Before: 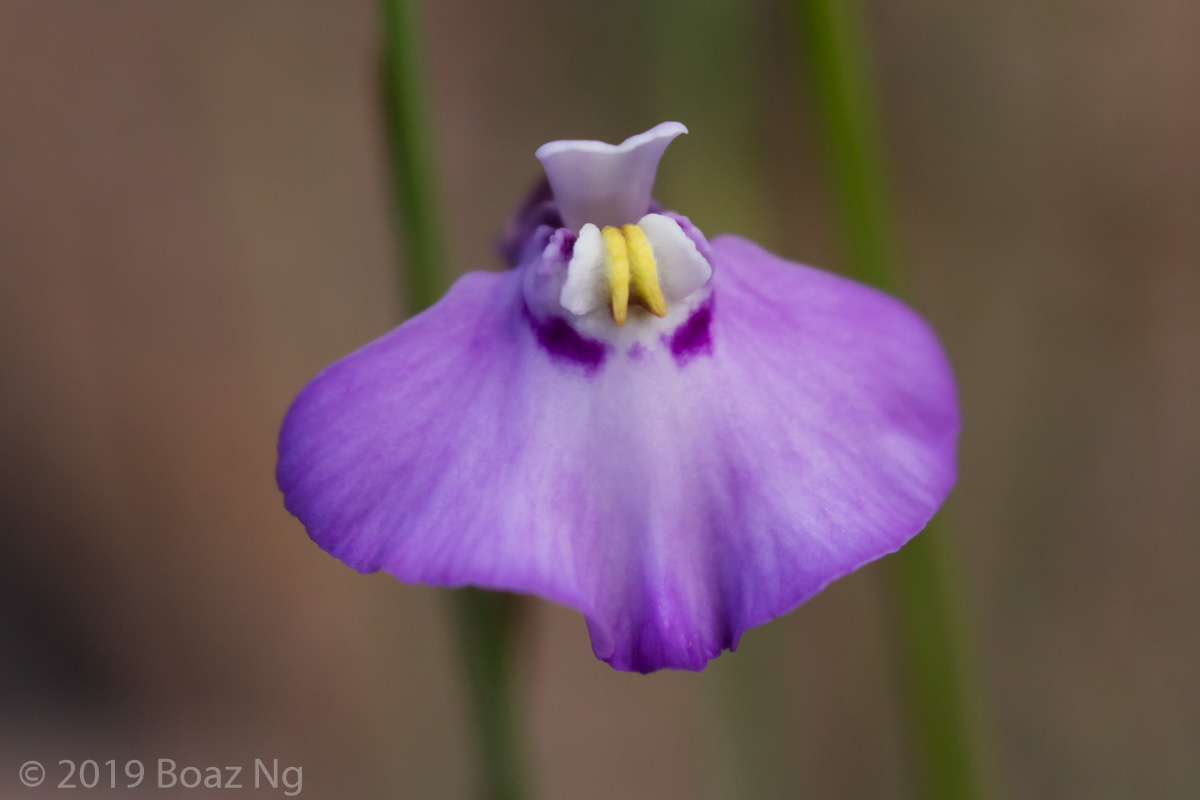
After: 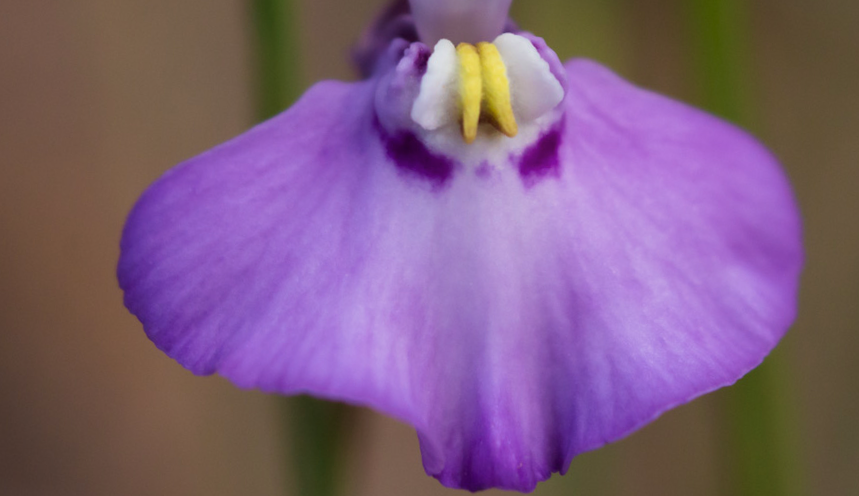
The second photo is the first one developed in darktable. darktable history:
crop and rotate: angle -3.37°, left 9.79%, top 20.73%, right 12.42%, bottom 11.82%
velvia: on, module defaults
color zones: curves: ch1 [(0.077, 0.436) (0.25, 0.5) (0.75, 0.5)]
